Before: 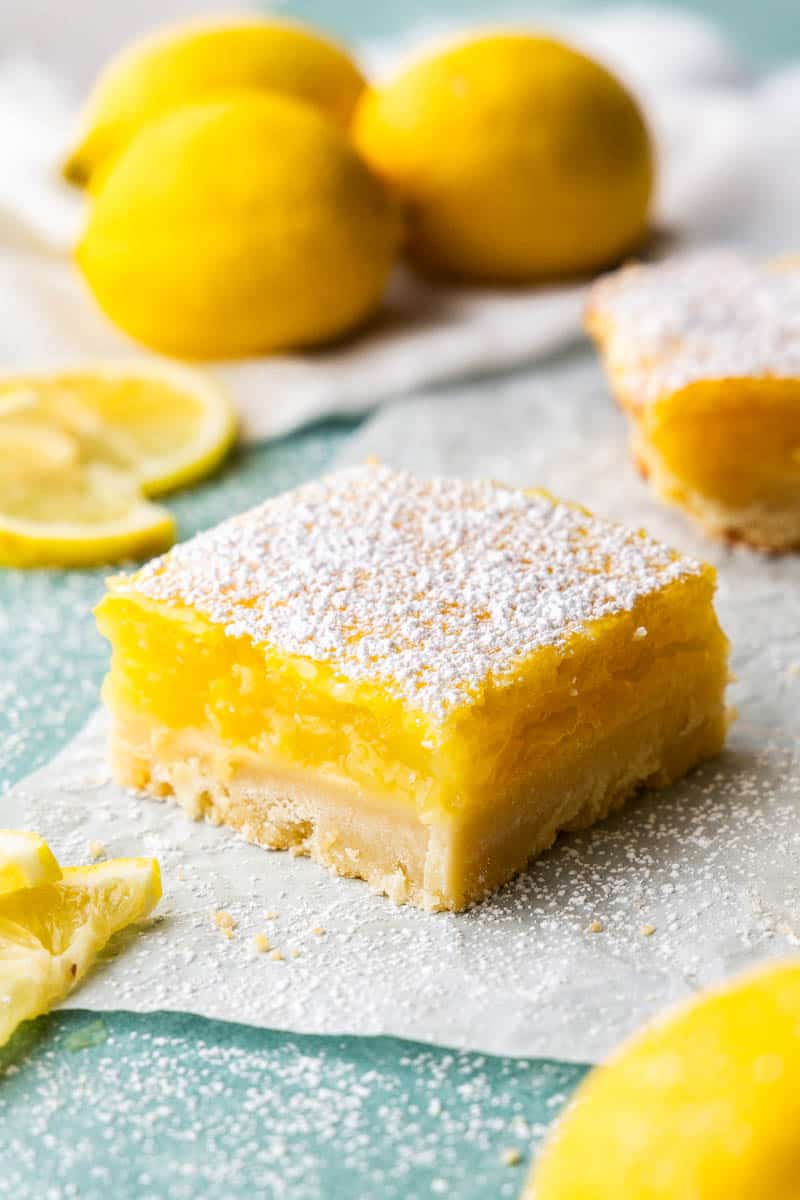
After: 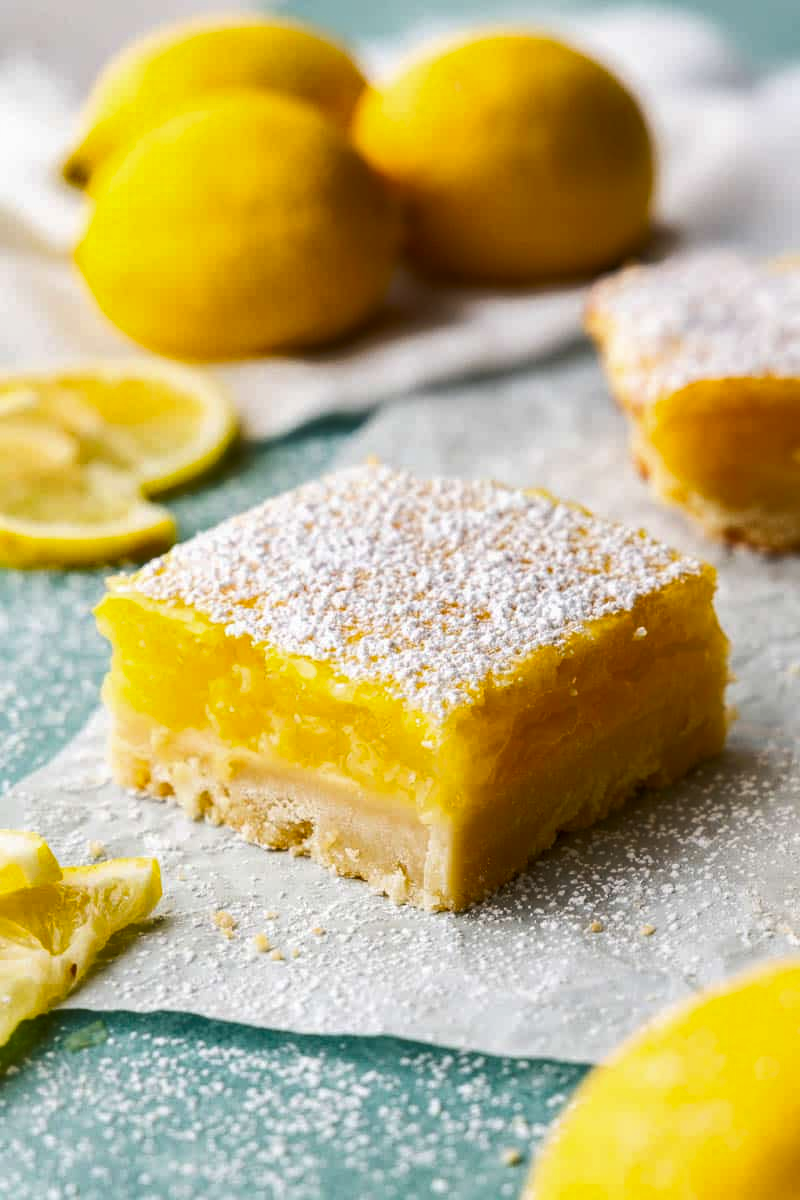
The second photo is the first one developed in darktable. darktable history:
shadows and highlights: radius 336.13, shadows 29.14, soften with gaussian
